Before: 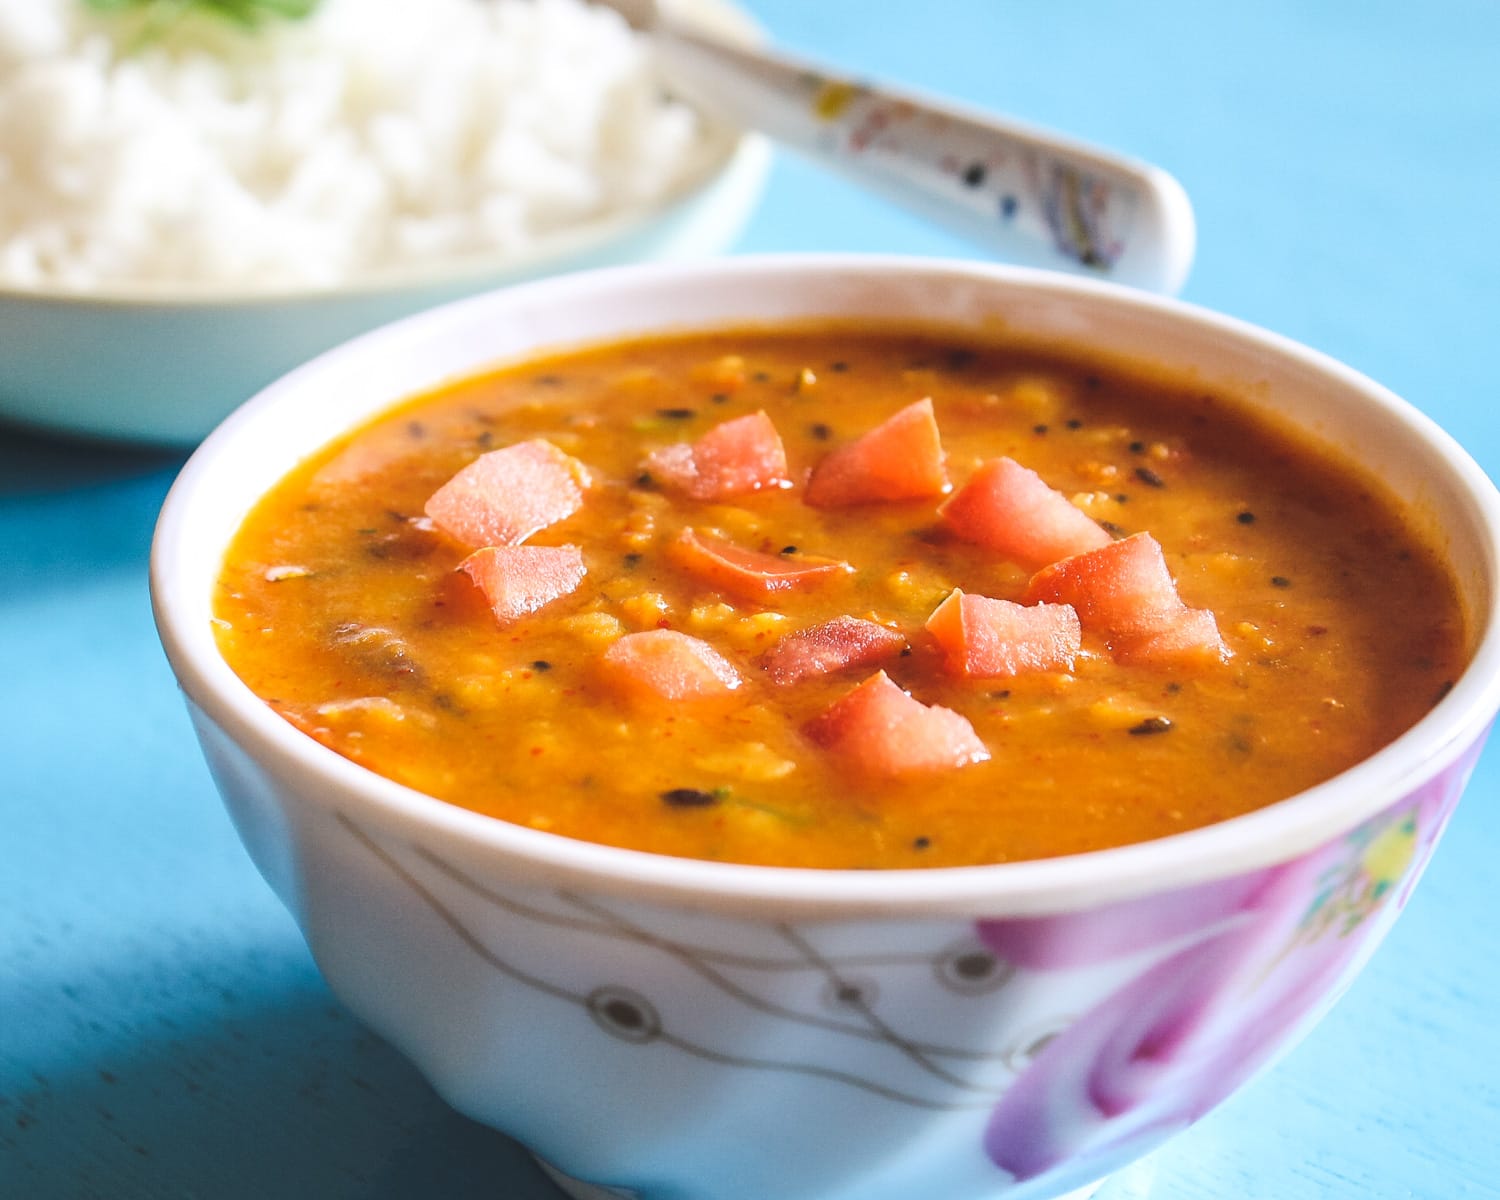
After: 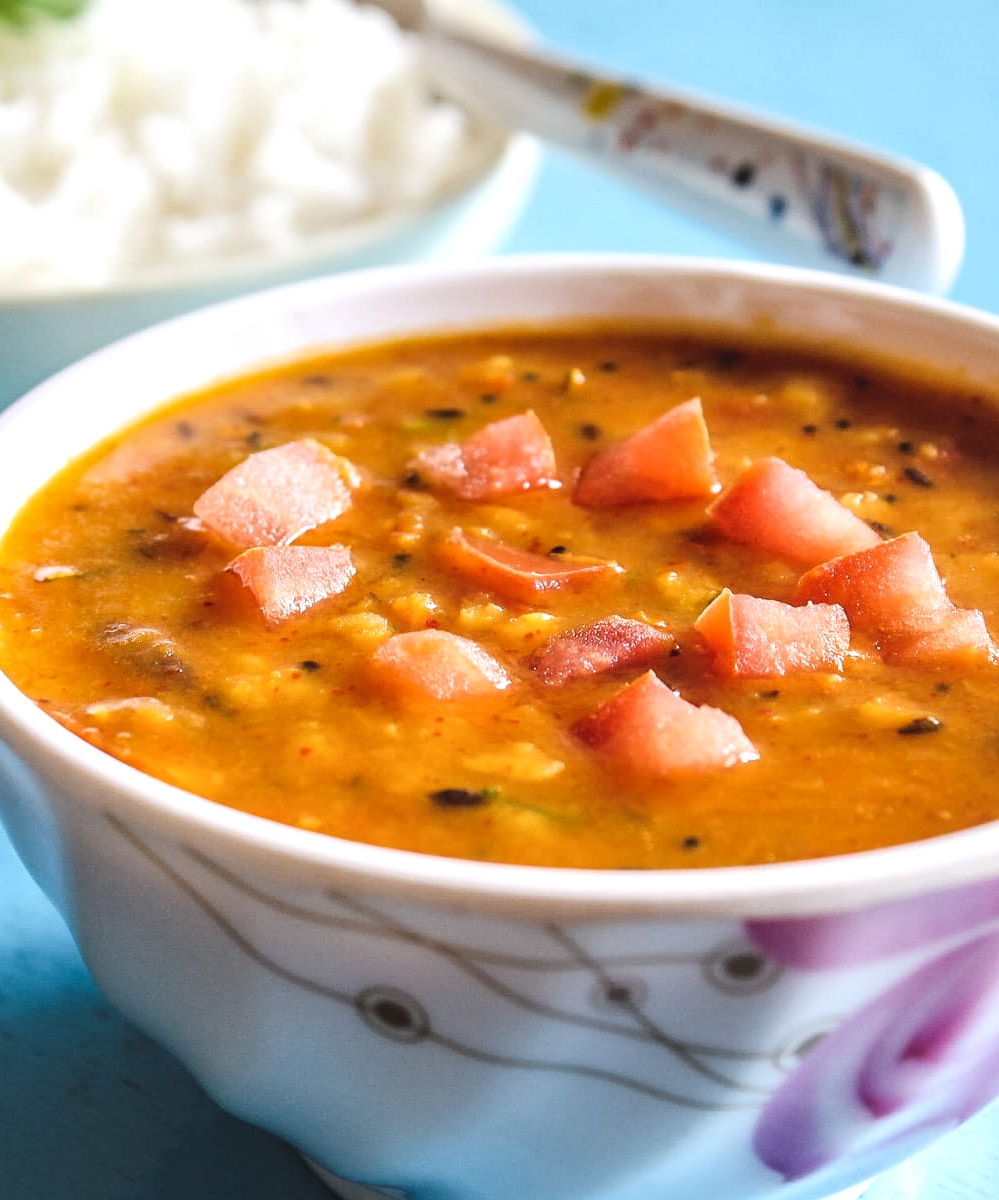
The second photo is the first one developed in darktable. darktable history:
local contrast: detail 130%
crop: left 15.419%, right 17.914%
